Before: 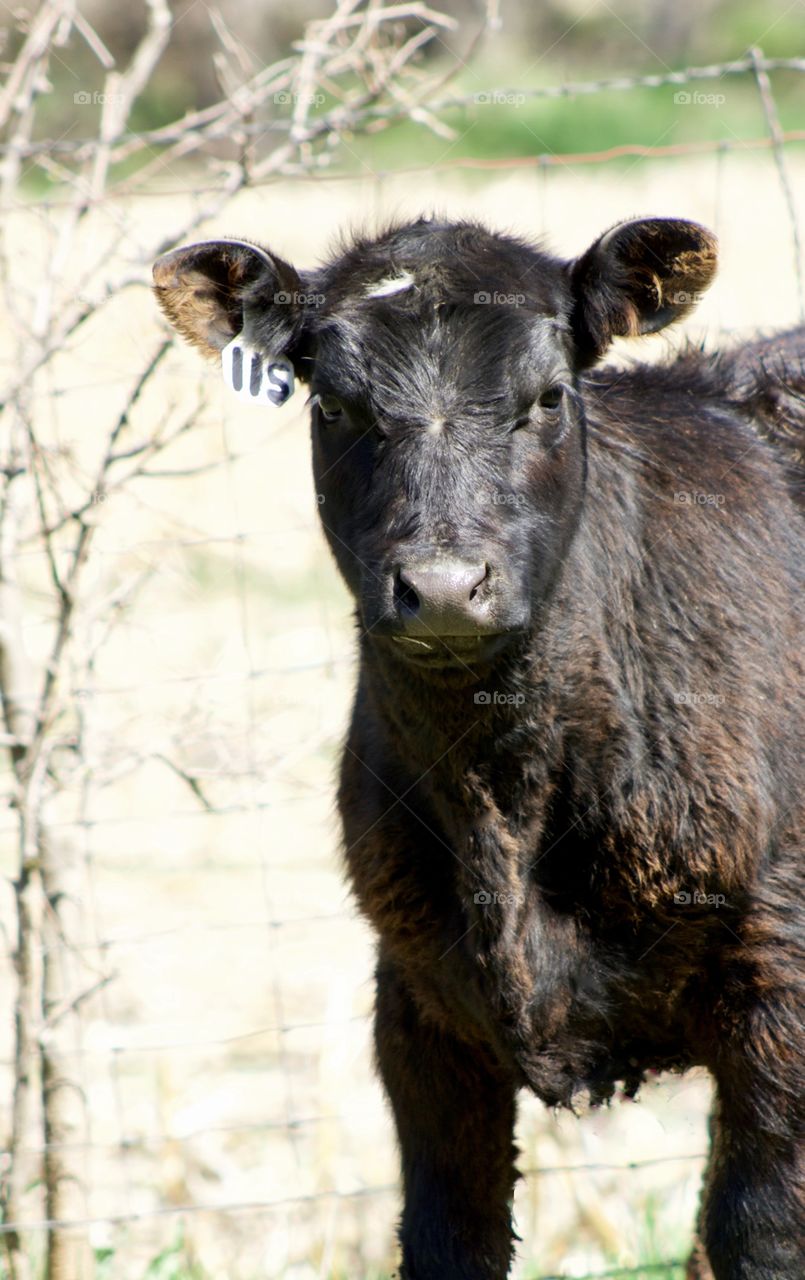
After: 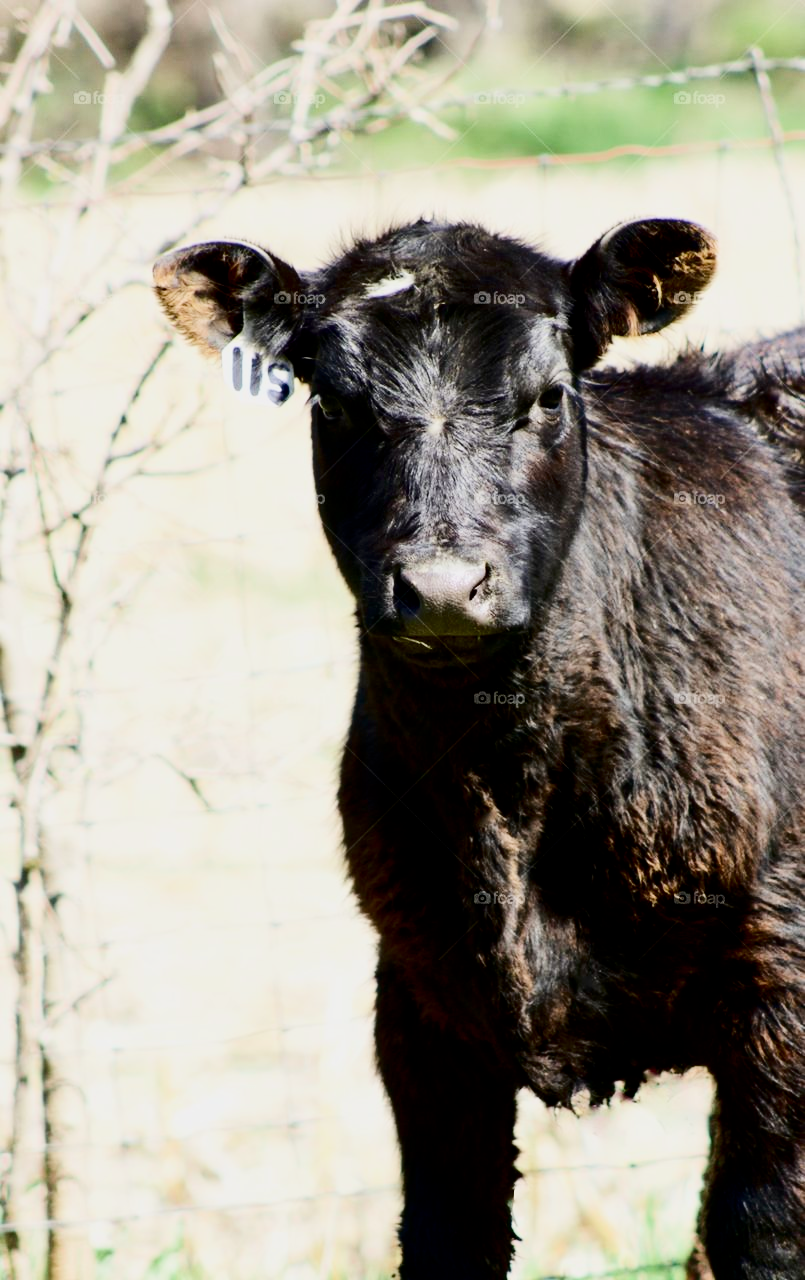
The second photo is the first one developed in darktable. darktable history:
tone equalizer: -8 EV -0.781 EV, -7 EV -0.674 EV, -6 EV -0.624 EV, -5 EV -0.422 EV, -3 EV 0.384 EV, -2 EV 0.6 EV, -1 EV 0.701 EV, +0 EV 0.748 EV, smoothing diameter 25%, edges refinement/feathering 8.06, preserve details guided filter
contrast brightness saturation: contrast 0.241, brightness -0.237, saturation 0.147
filmic rgb: black relative exposure -7.65 EV, white relative exposure 4.56 EV, hardness 3.61, iterations of high-quality reconstruction 10
